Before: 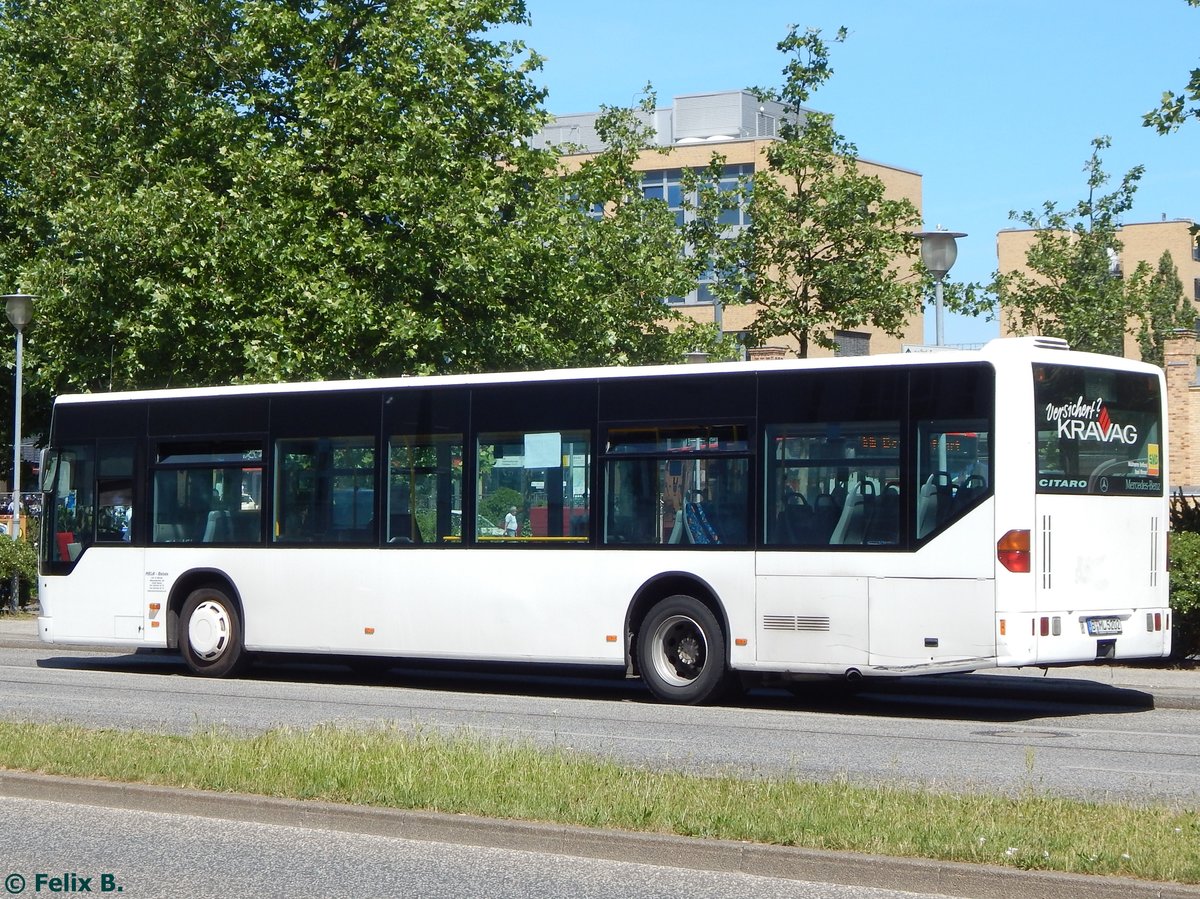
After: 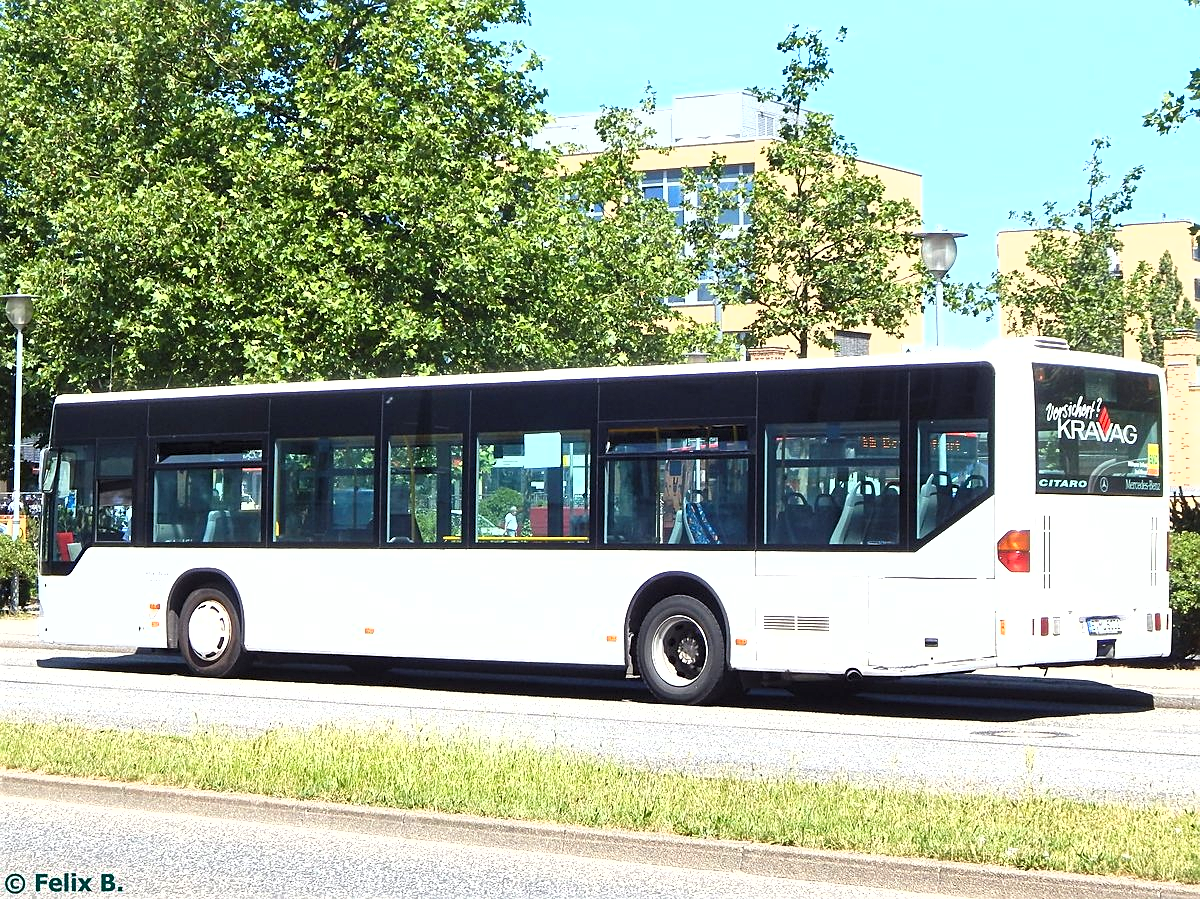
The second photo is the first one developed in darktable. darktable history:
exposure: exposure 1.208 EV, compensate highlight preservation false
shadows and highlights: shadows 36.35, highlights -27.88, soften with gaussian
tone equalizer: on, module defaults
sharpen: on, module defaults
levels: levels [0.016, 0.492, 0.969]
